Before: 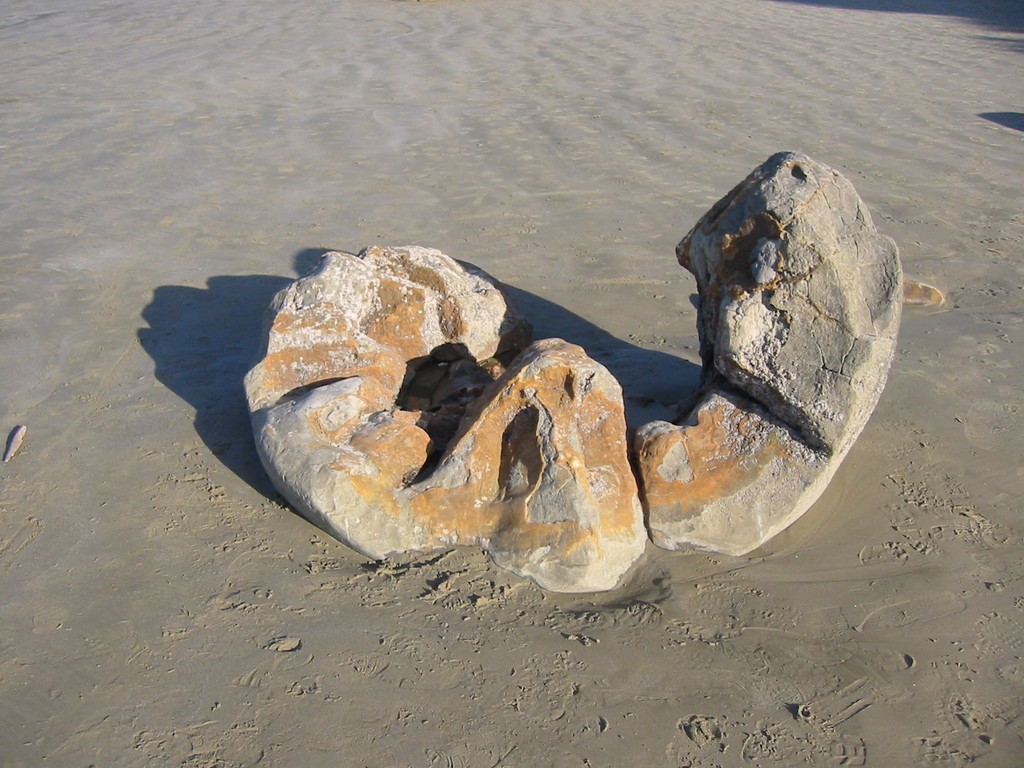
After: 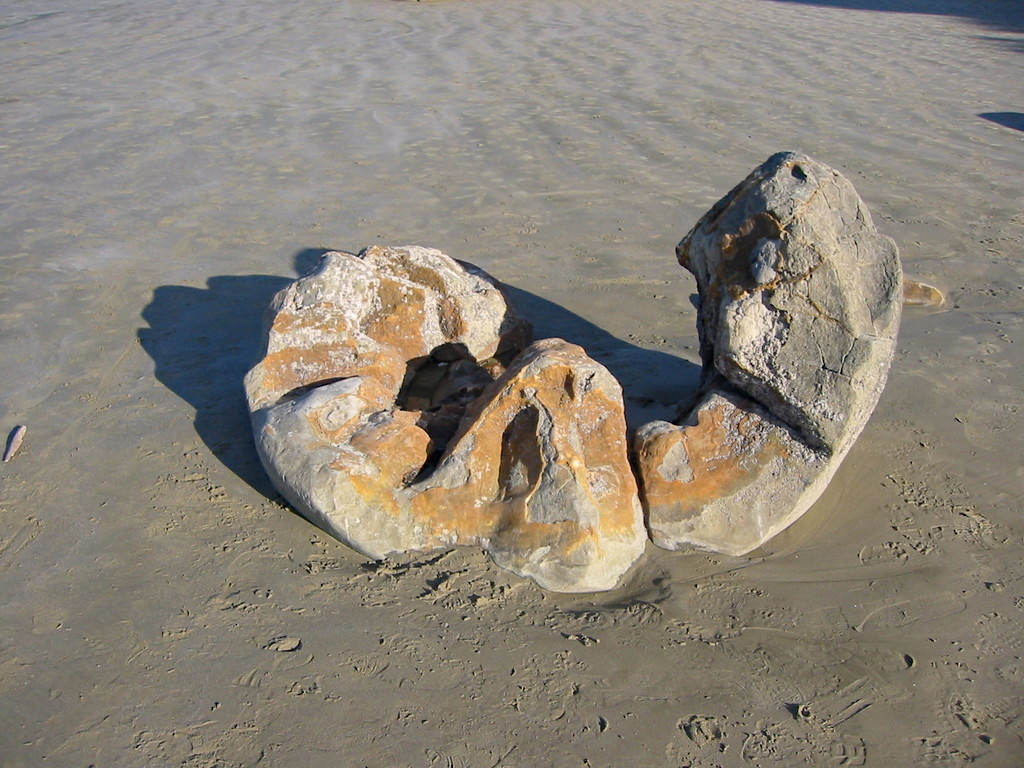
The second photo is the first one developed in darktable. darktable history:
white balance: emerald 1
haze removal: compatibility mode true, adaptive false
